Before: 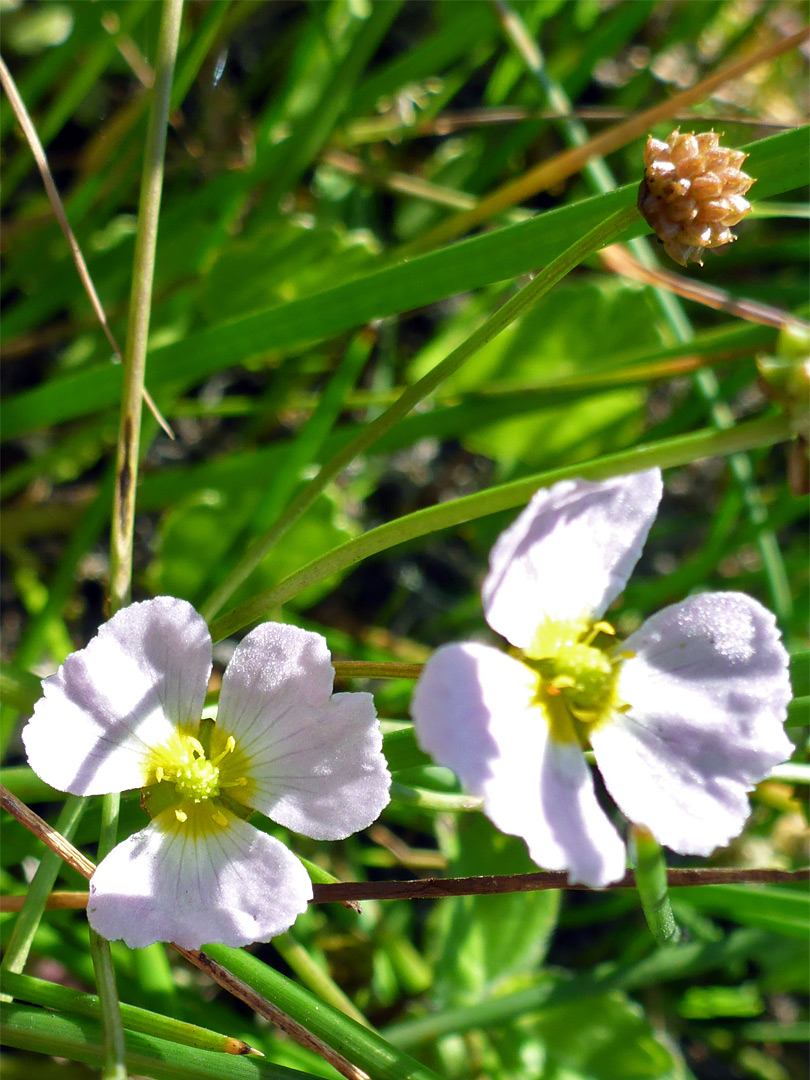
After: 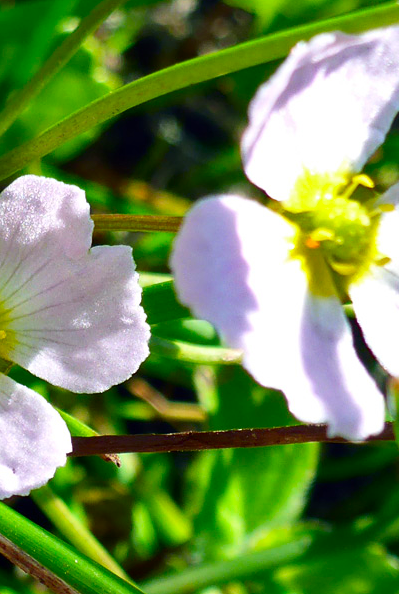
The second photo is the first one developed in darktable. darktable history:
crop: left 29.786%, top 41.446%, right 20.879%, bottom 3.466%
contrast brightness saturation: contrast 0.163, saturation 0.327
